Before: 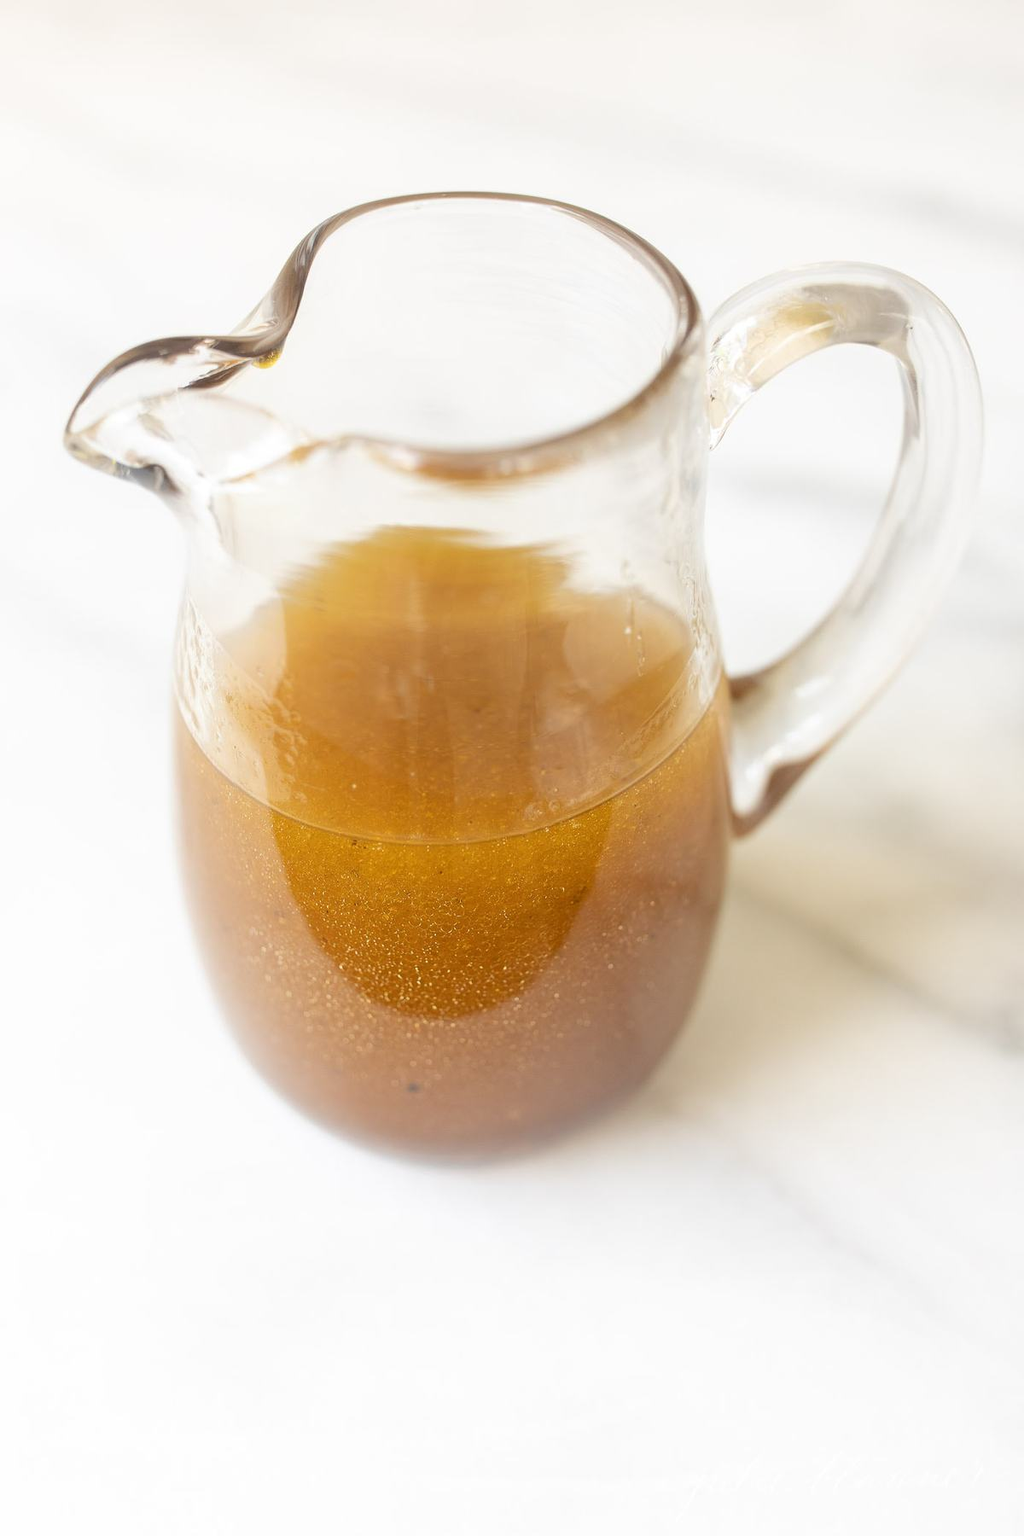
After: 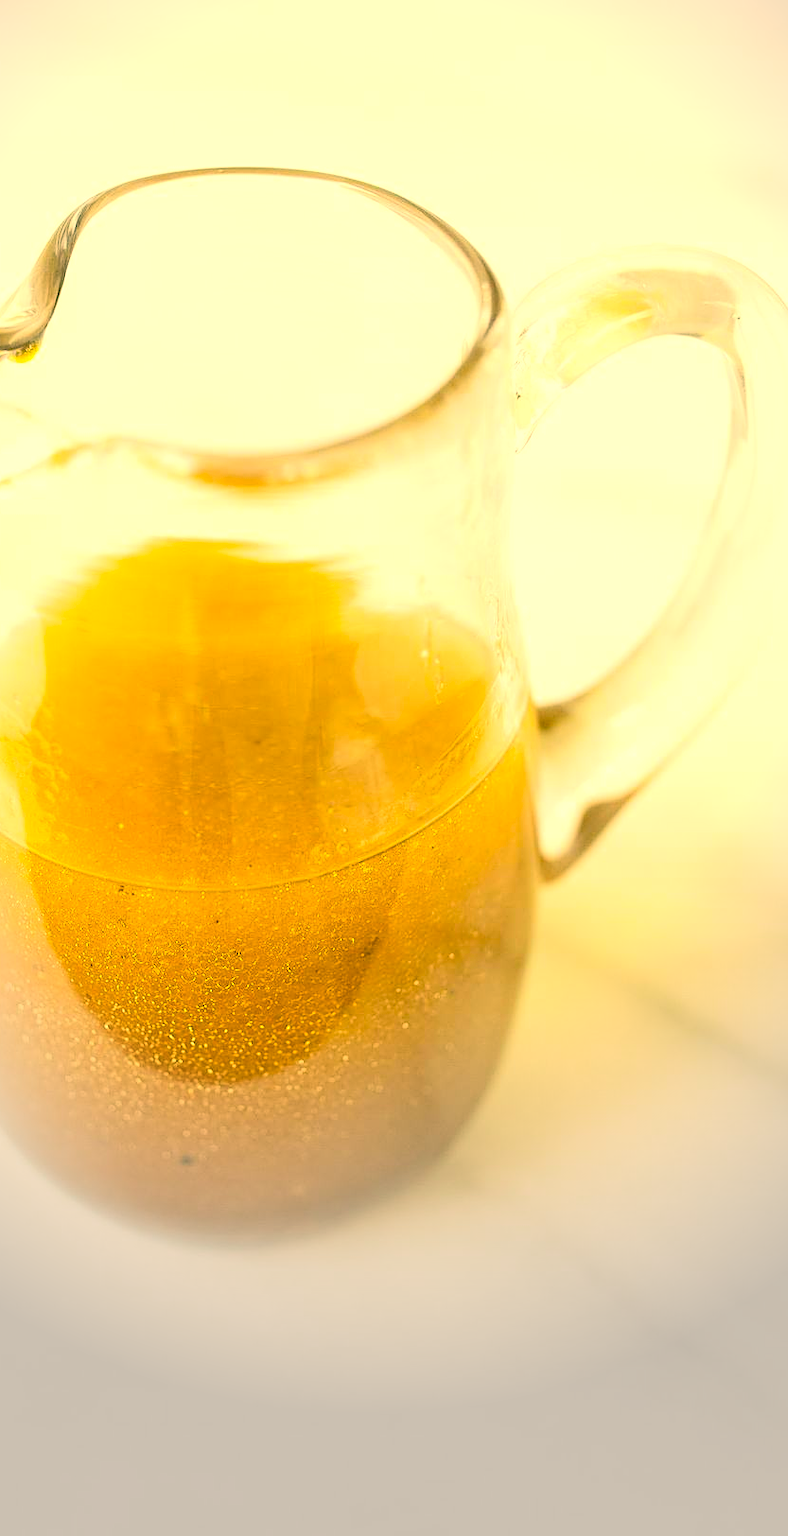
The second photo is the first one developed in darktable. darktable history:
crop and rotate: left 23.93%, top 2.706%, right 6.494%, bottom 7.034%
color balance rgb: shadows lift › chroma 0.873%, shadows lift › hue 115.14°, perceptual saturation grading › global saturation 2.767%, global vibrance 20%
color correction: highlights a* 5.63, highlights b* 33.72, shadows a* -25.63, shadows b* 3.95
vignetting: fall-off start 65.58%, saturation -0.657, center (-0.069, -0.313), width/height ratio 0.873
exposure: black level correction 0.004, exposure 0.421 EV, compensate highlight preservation false
contrast brightness saturation: contrast 0.196, brightness 0.153, saturation 0.145
sharpen: on, module defaults
